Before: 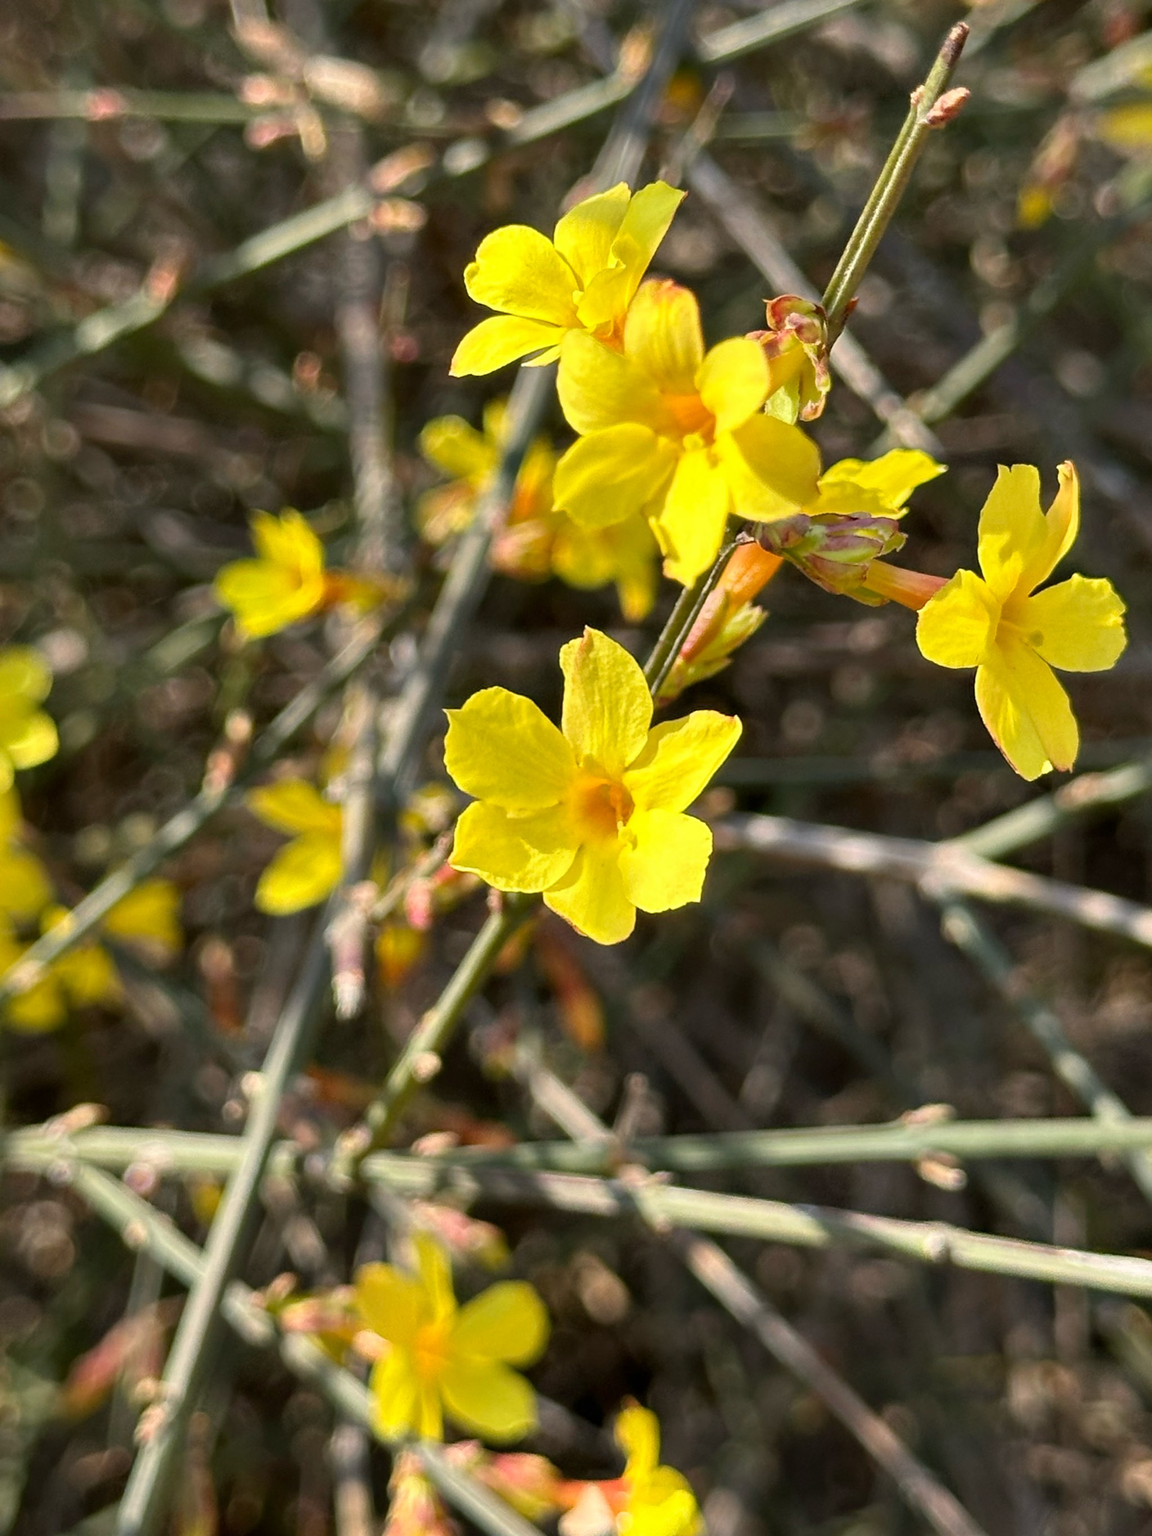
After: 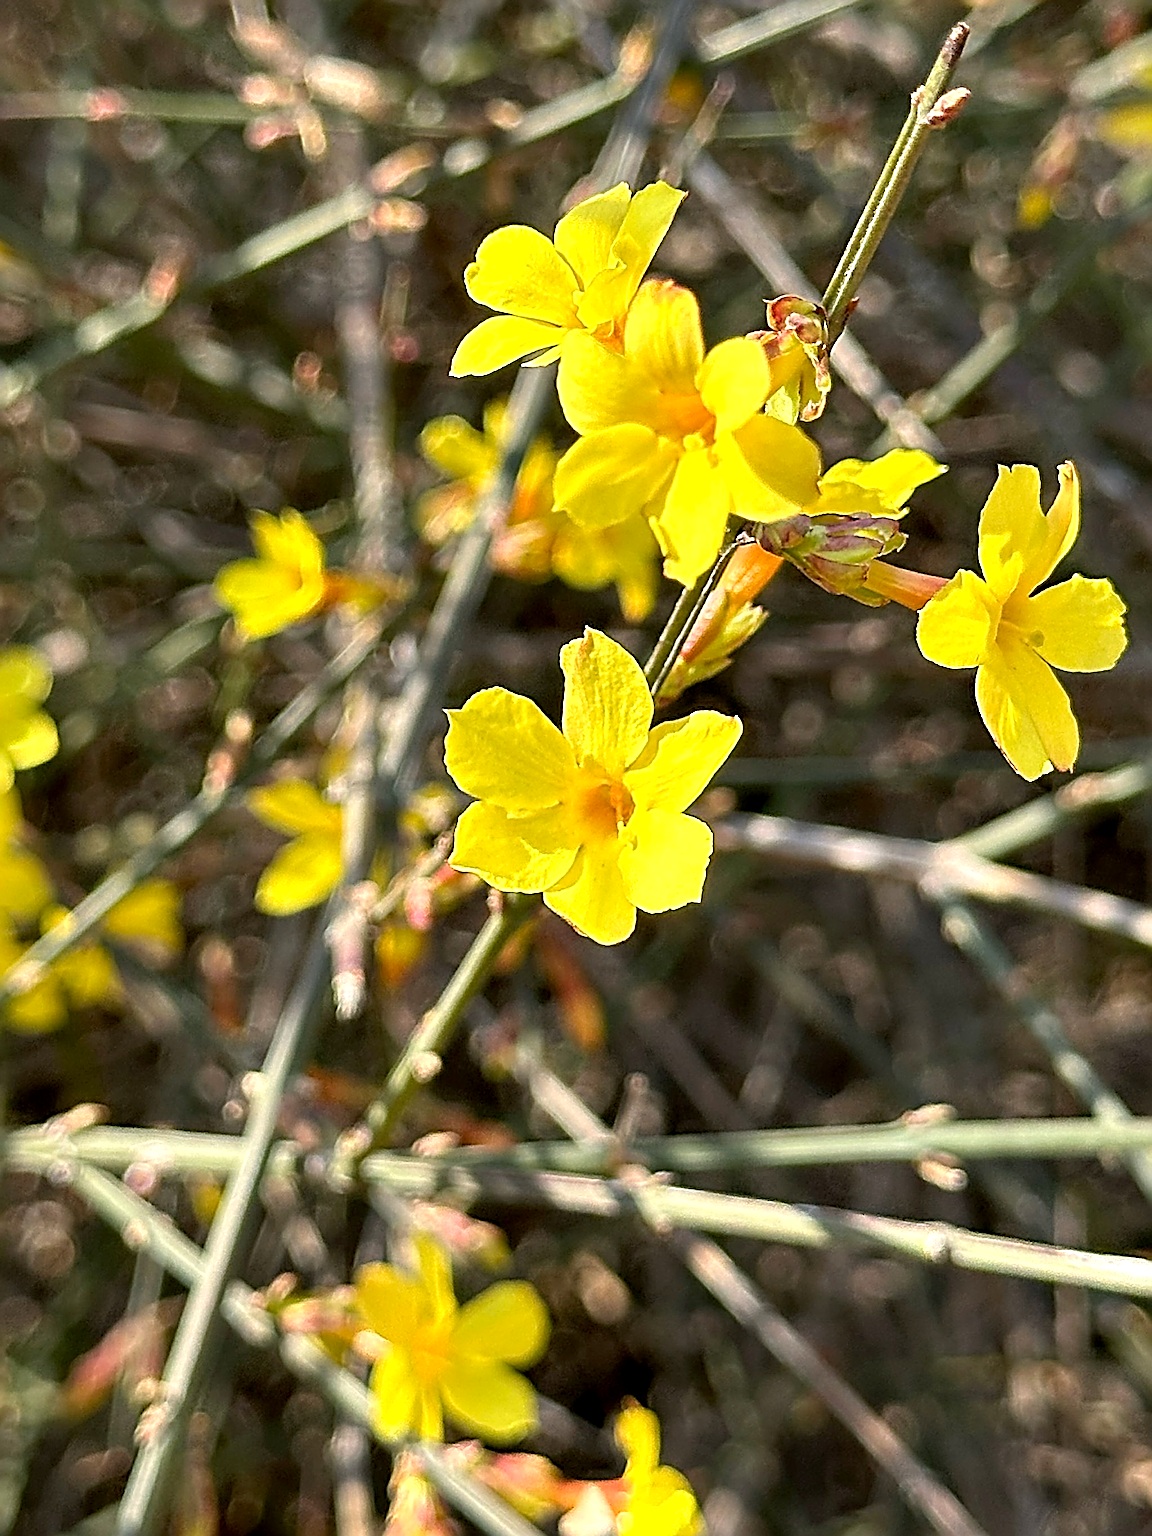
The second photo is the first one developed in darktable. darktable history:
exposure: black level correction 0.003, exposure 0.388 EV, compensate highlight preservation false
sharpen: radius 3.207, amount 1.727
